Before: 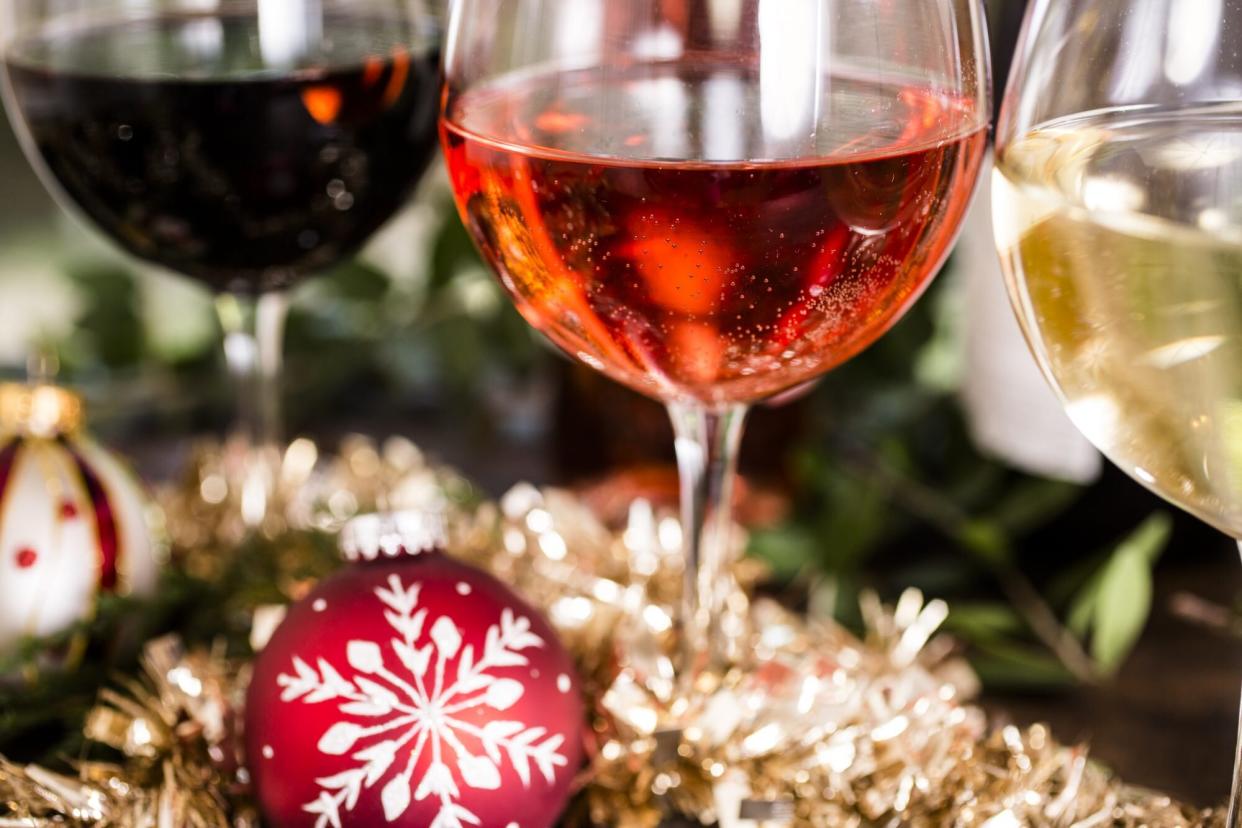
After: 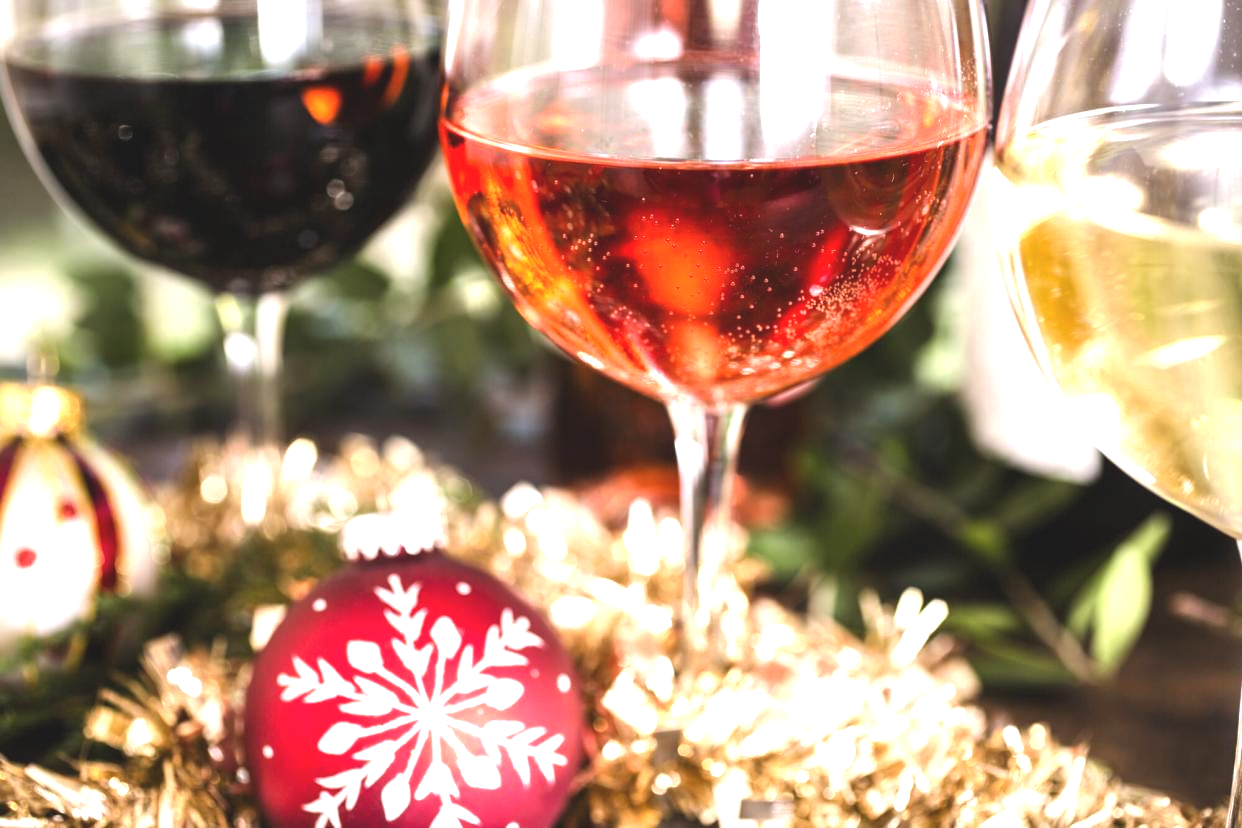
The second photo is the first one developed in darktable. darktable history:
exposure: black level correction -0.006, exposure 1 EV, compensate highlight preservation false
